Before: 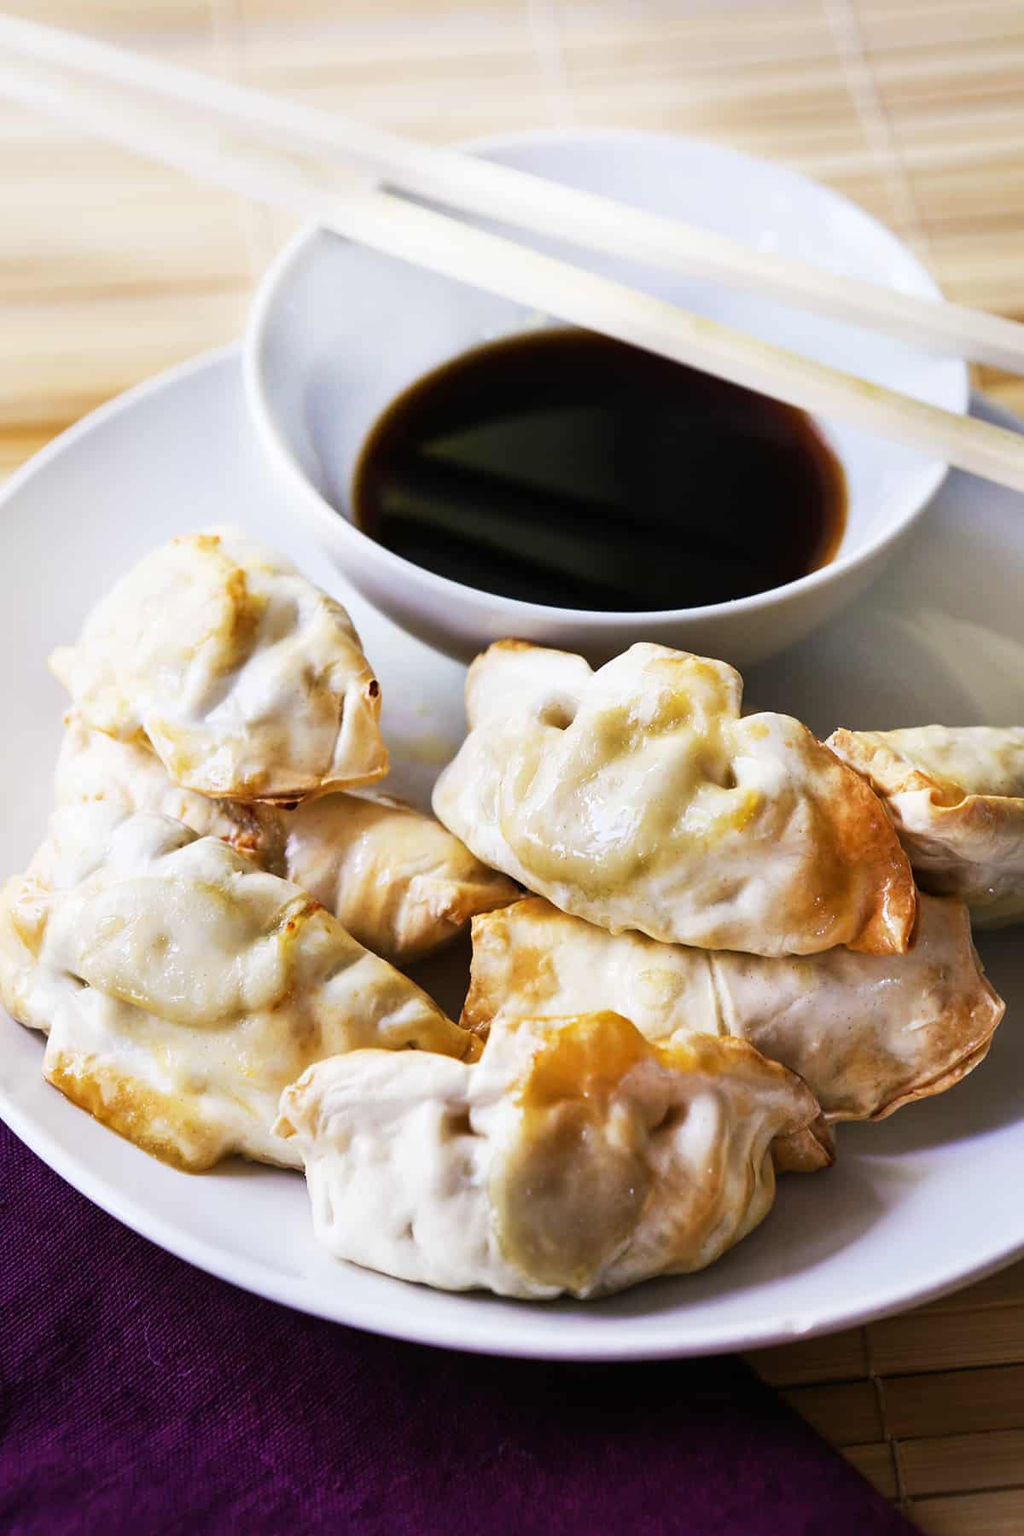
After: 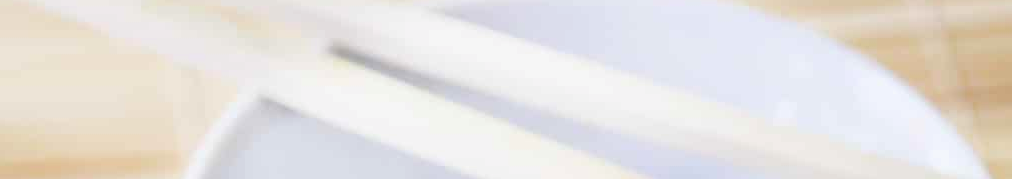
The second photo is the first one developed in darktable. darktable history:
crop and rotate: left 9.644%, top 9.491%, right 6.021%, bottom 80.509%
color balance rgb: linear chroma grading › shadows -8%, linear chroma grading › global chroma 10%, perceptual saturation grading › global saturation 2%, perceptual saturation grading › highlights -2%, perceptual saturation grading › mid-tones 4%, perceptual saturation grading › shadows 8%, perceptual brilliance grading › global brilliance 2%, perceptual brilliance grading › highlights -4%, global vibrance 16%, saturation formula JzAzBz (2021)
